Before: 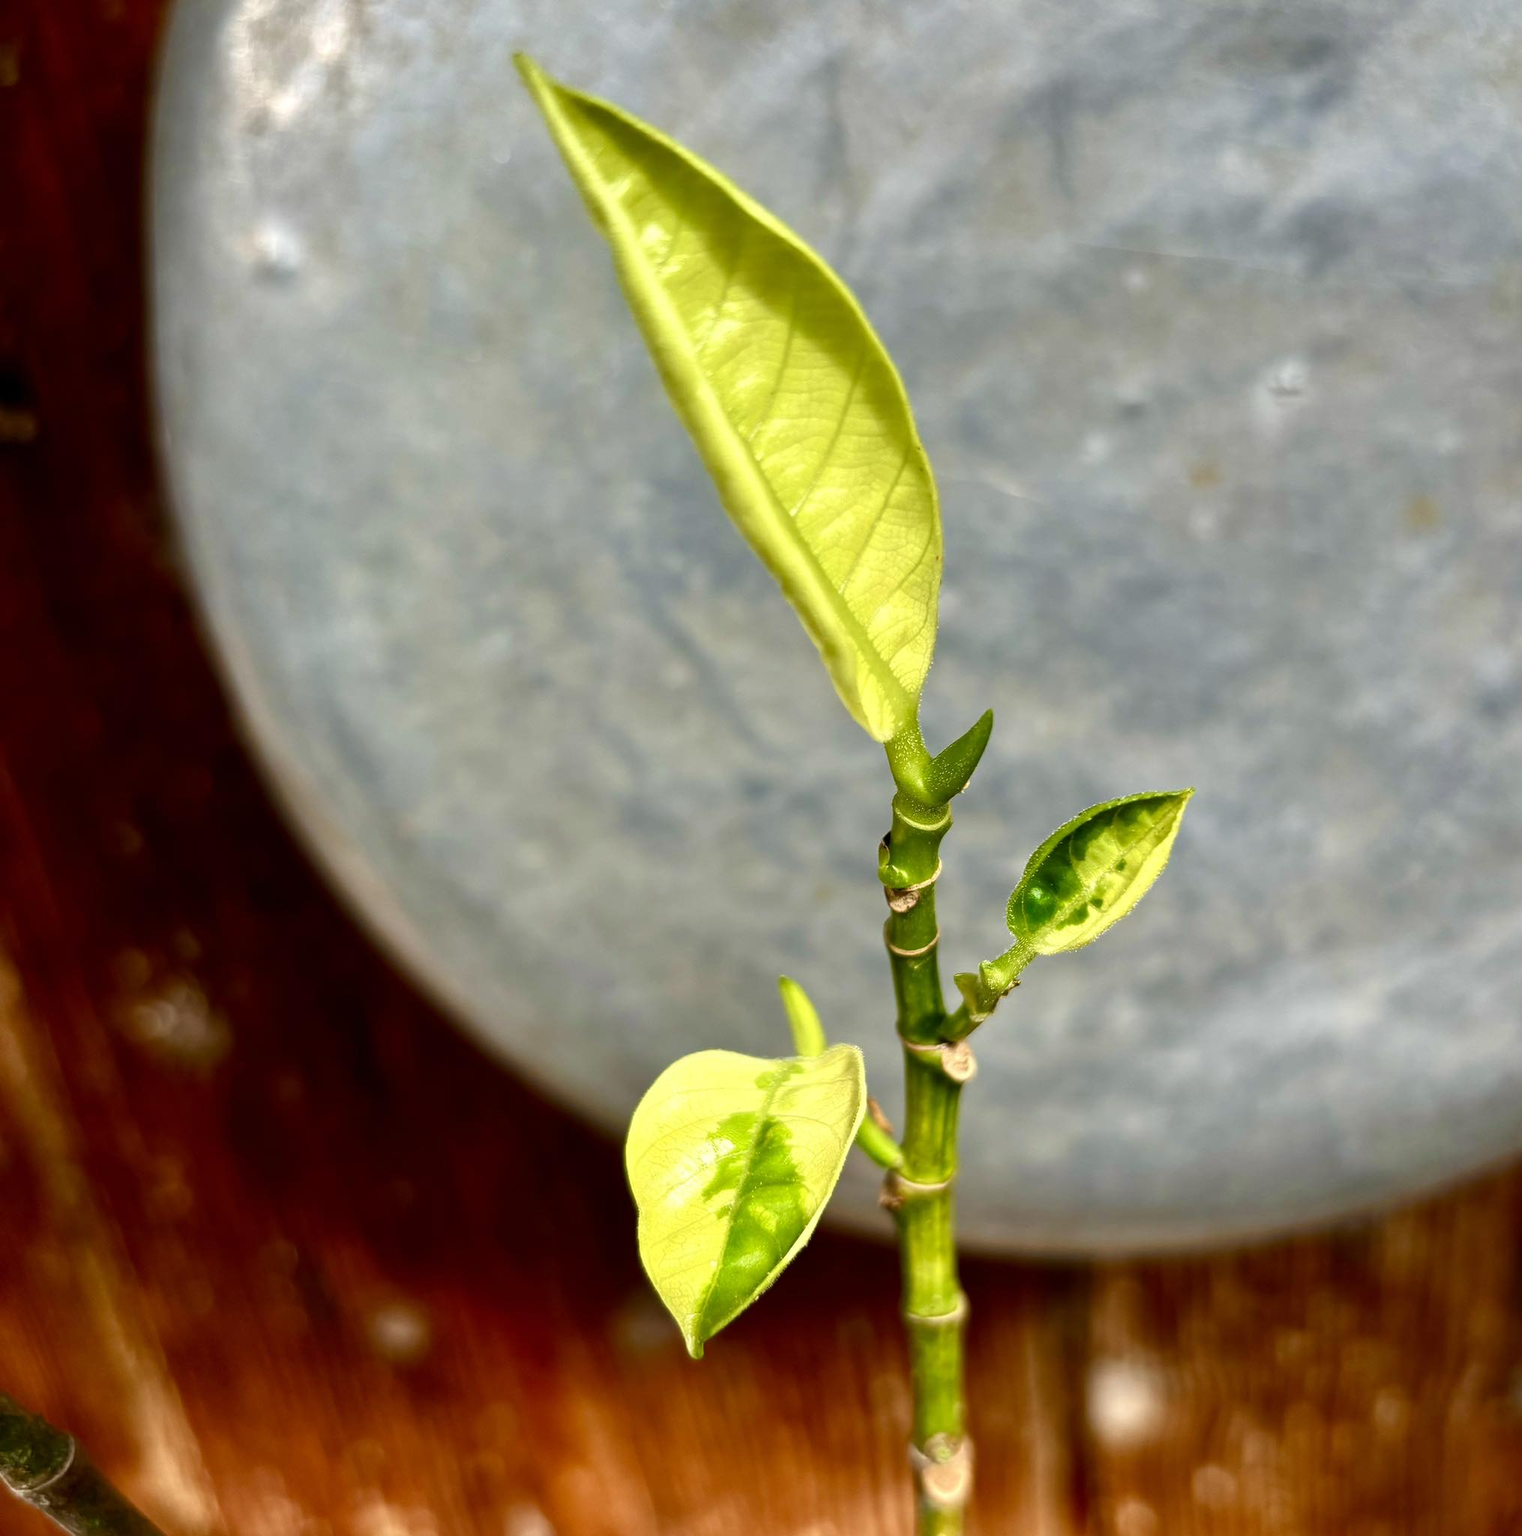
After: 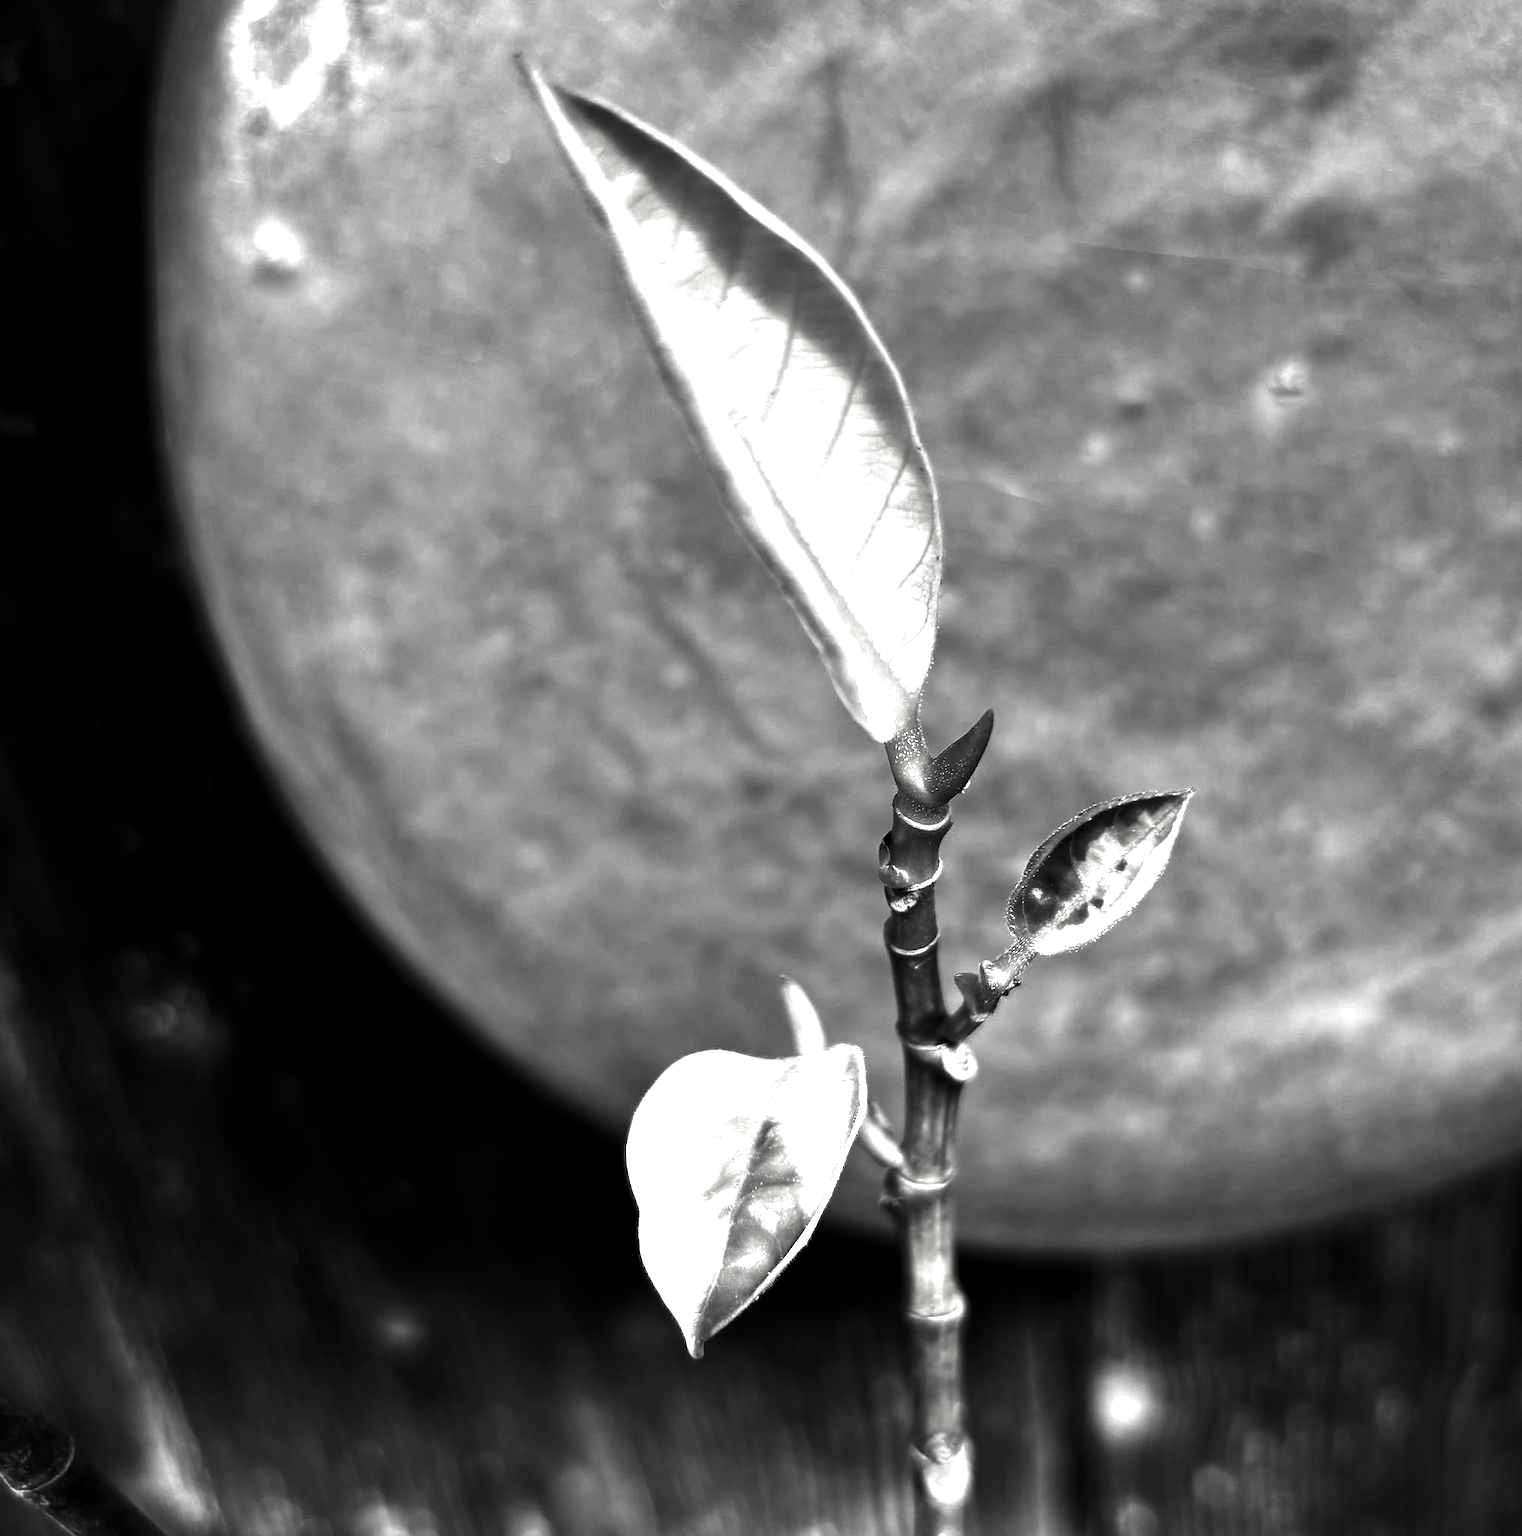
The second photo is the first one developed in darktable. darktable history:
exposure: exposure 0.659 EV, compensate highlight preservation false
contrast brightness saturation: contrast -0.026, brightness -0.577, saturation -0.987
